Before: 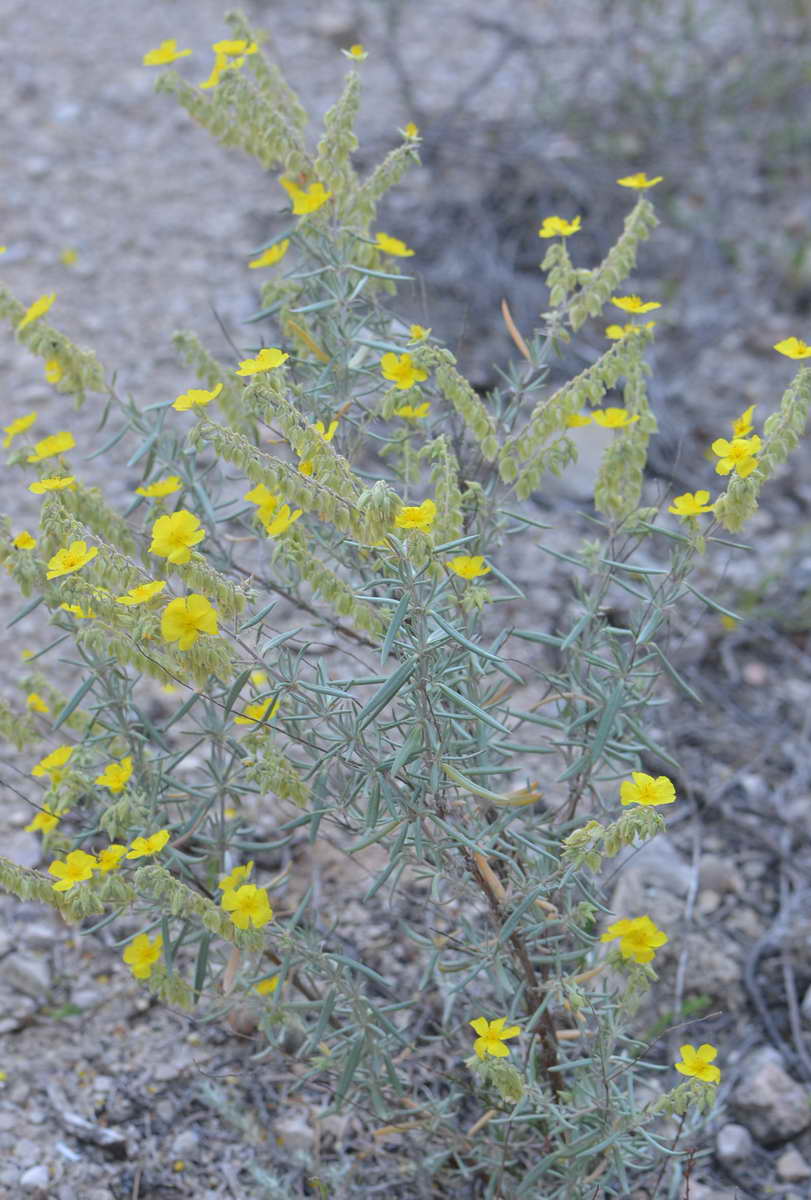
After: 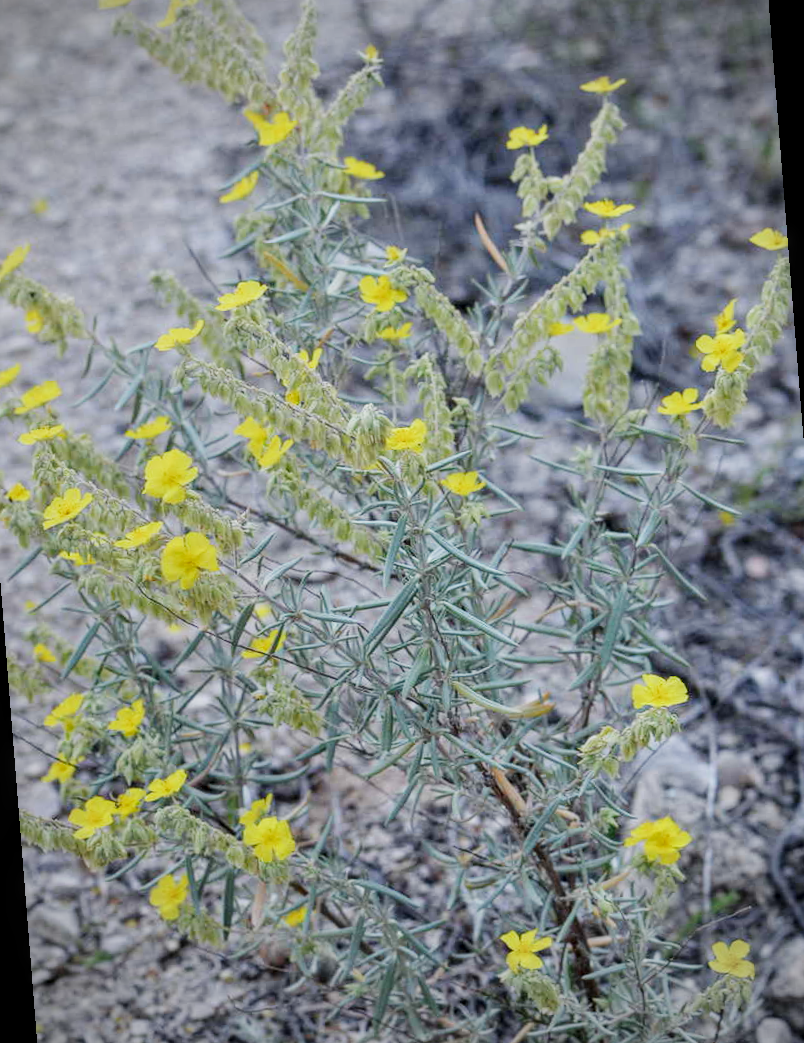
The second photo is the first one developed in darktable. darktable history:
rotate and perspective: rotation -4.57°, crop left 0.054, crop right 0.944, crop top 0.087, crop bottom 0.914
local contrast: detail 130%
sigmoid: contrast 1.69, skew -0.23, preserve hue 0%, red attenuation 0.1, red rotation 0.035, green attenuation 0.1, green rotation -0.017, blue attenuation 0.15, blue rotation -0.052, base primaries Rec2020
vignetting: unbound false
